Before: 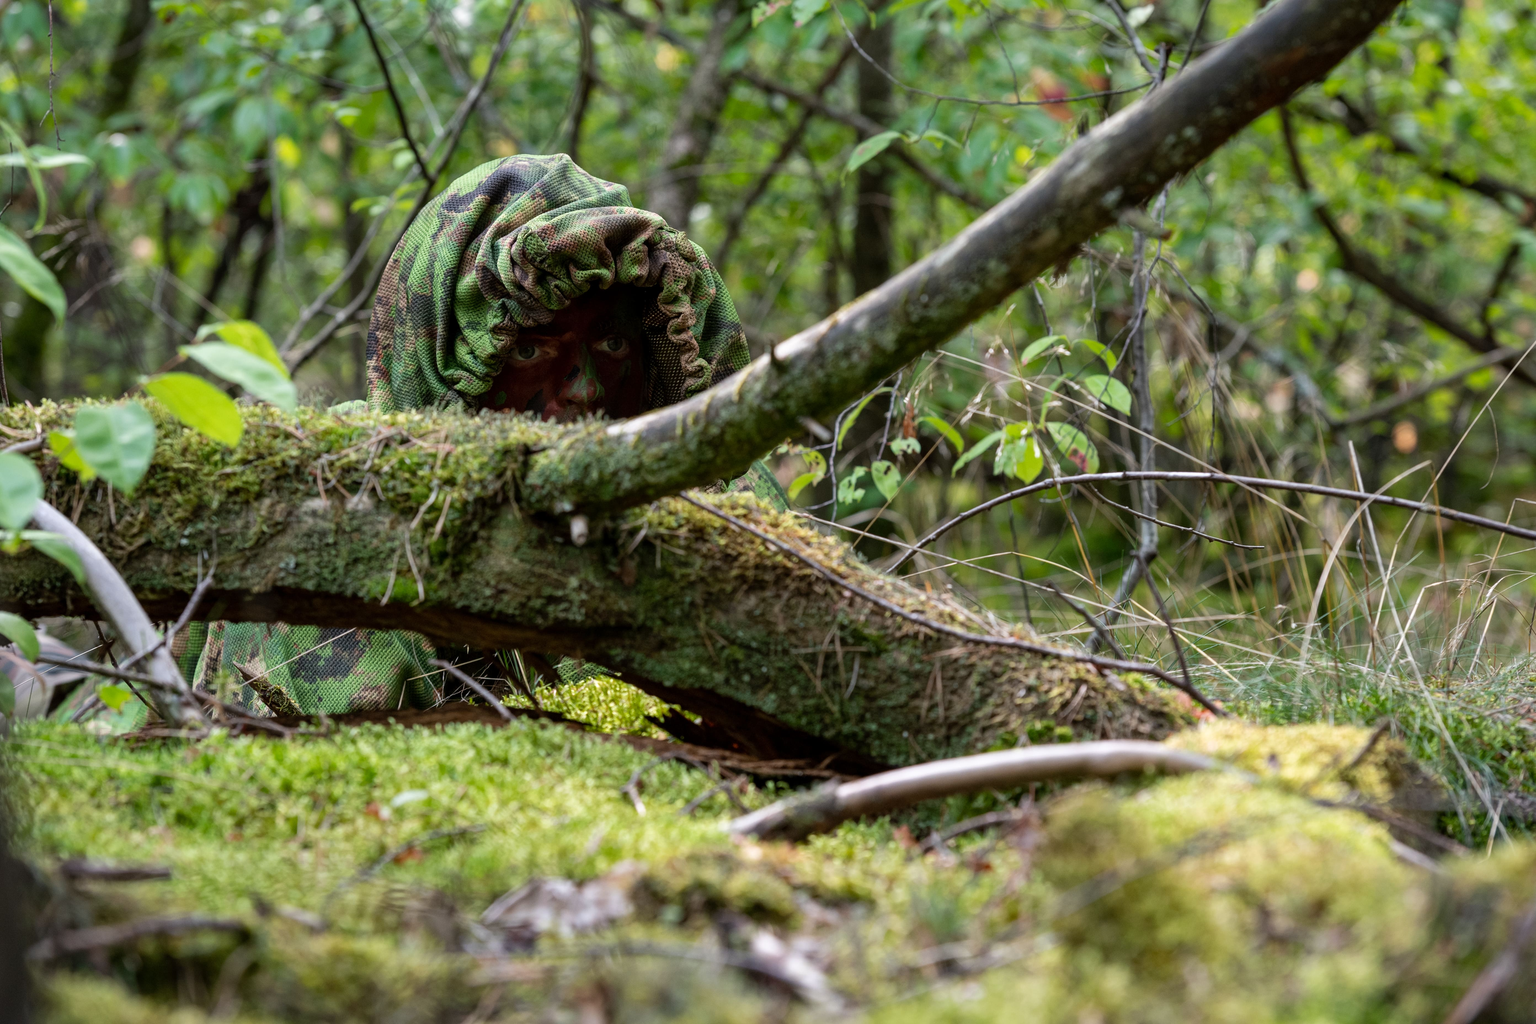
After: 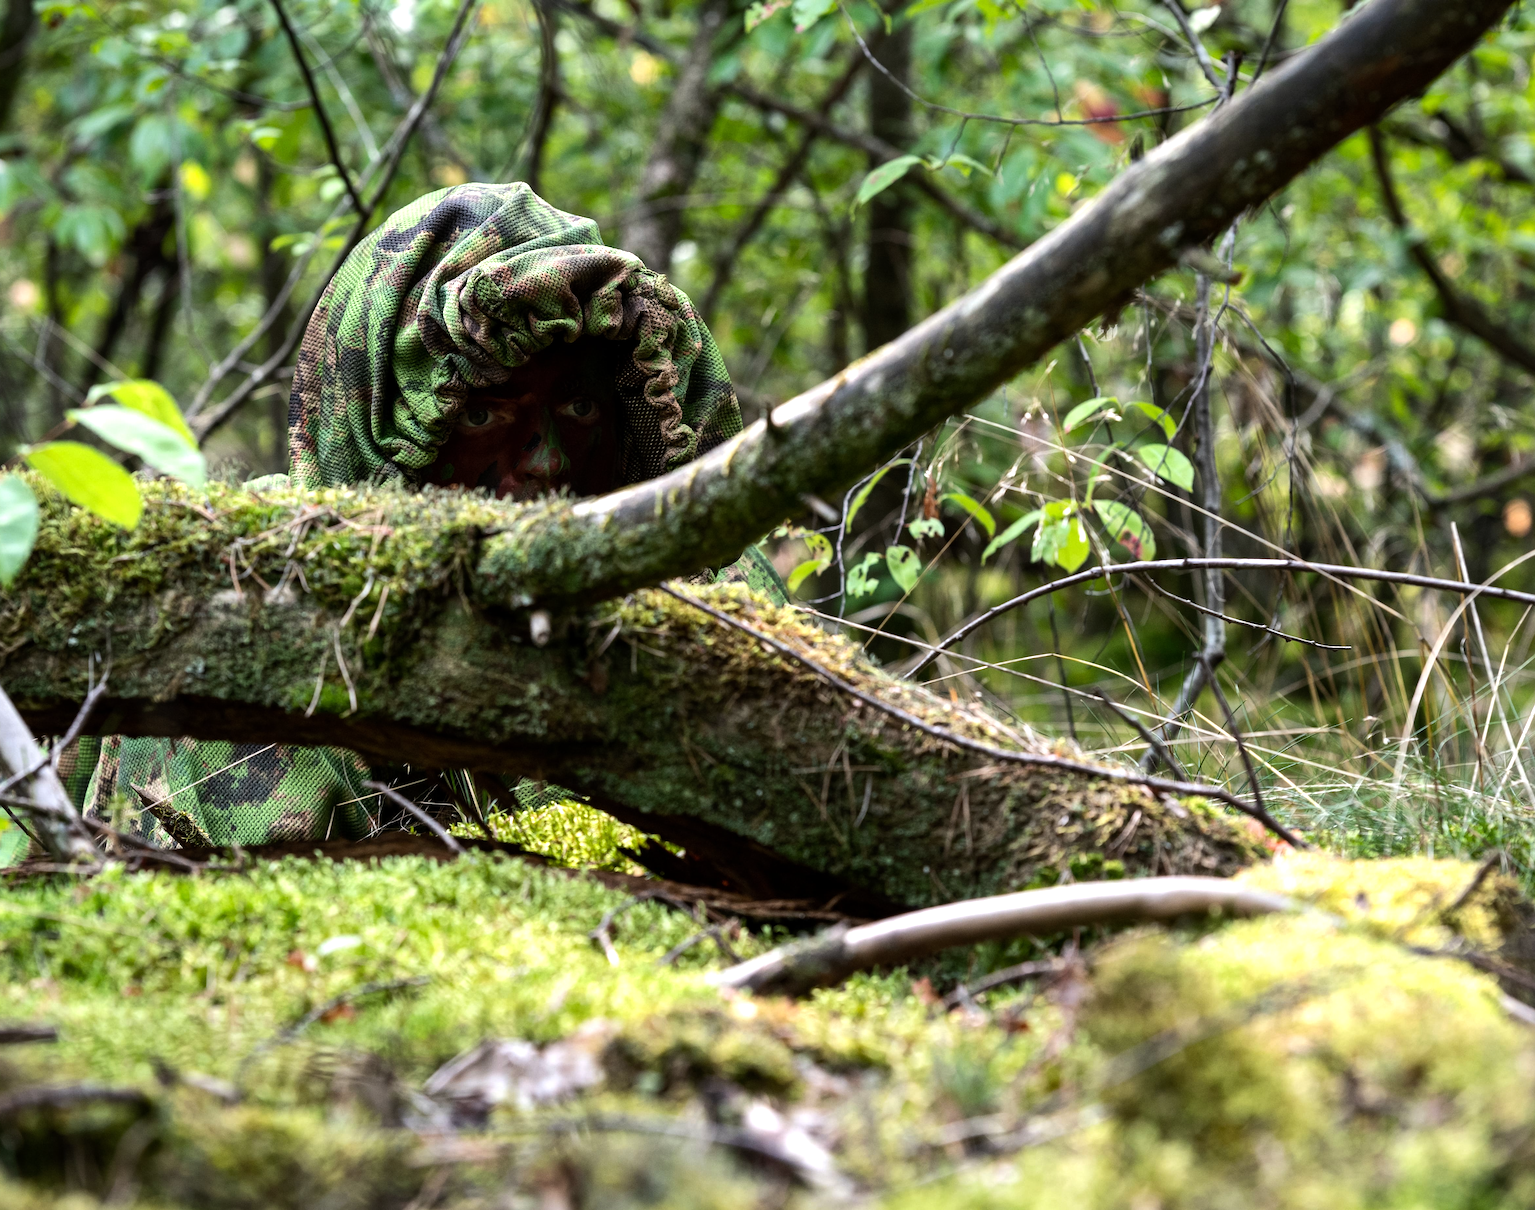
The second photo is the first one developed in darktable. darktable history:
crop: left 8.026%, right 7.374%
tone equalizer: -8 EV -0.75 EV, -7 EV -0.7 EV, -6 EV -0.6 EV, -5 EV -0.4 EV, -3 EV 0.4 EV, -2 EV 0.6 EV, -1 EV 0.7 EV, +0 EV 0.75 EV, edges refinement/feathering 500, mask exposure compensation -1.57 EV, preserve details no
